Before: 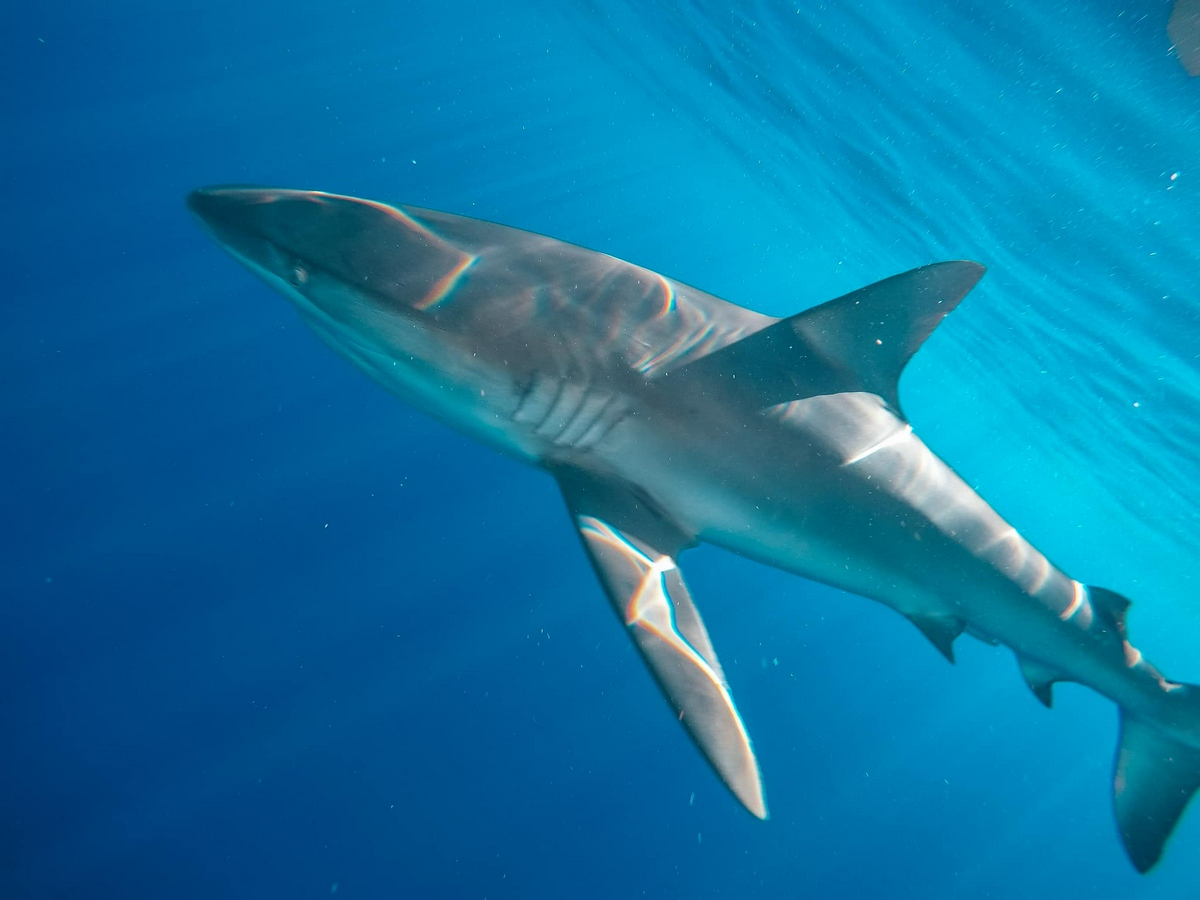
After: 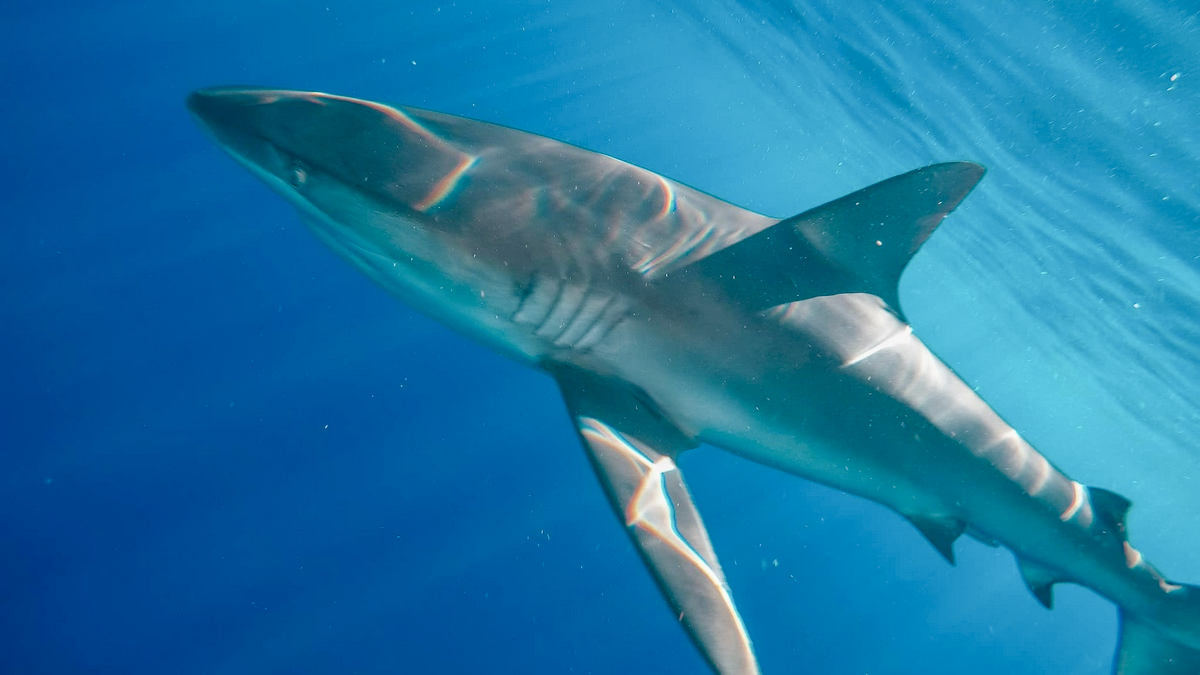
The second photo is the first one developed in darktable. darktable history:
local contrast: on, module defaults
color balance rgb: shadows lift › chroma 1%, shadows lift › hue 113°, highlights gain › chroma 0.2%, highlights gain › hue 333°, perceptual saturation grading › global saturation 20%, perceptual saturation grading › highlights -50%, perceptual saturation grading › shadows 25%, contrast -10%
crop: top 11.038%, bottom 13.962%
